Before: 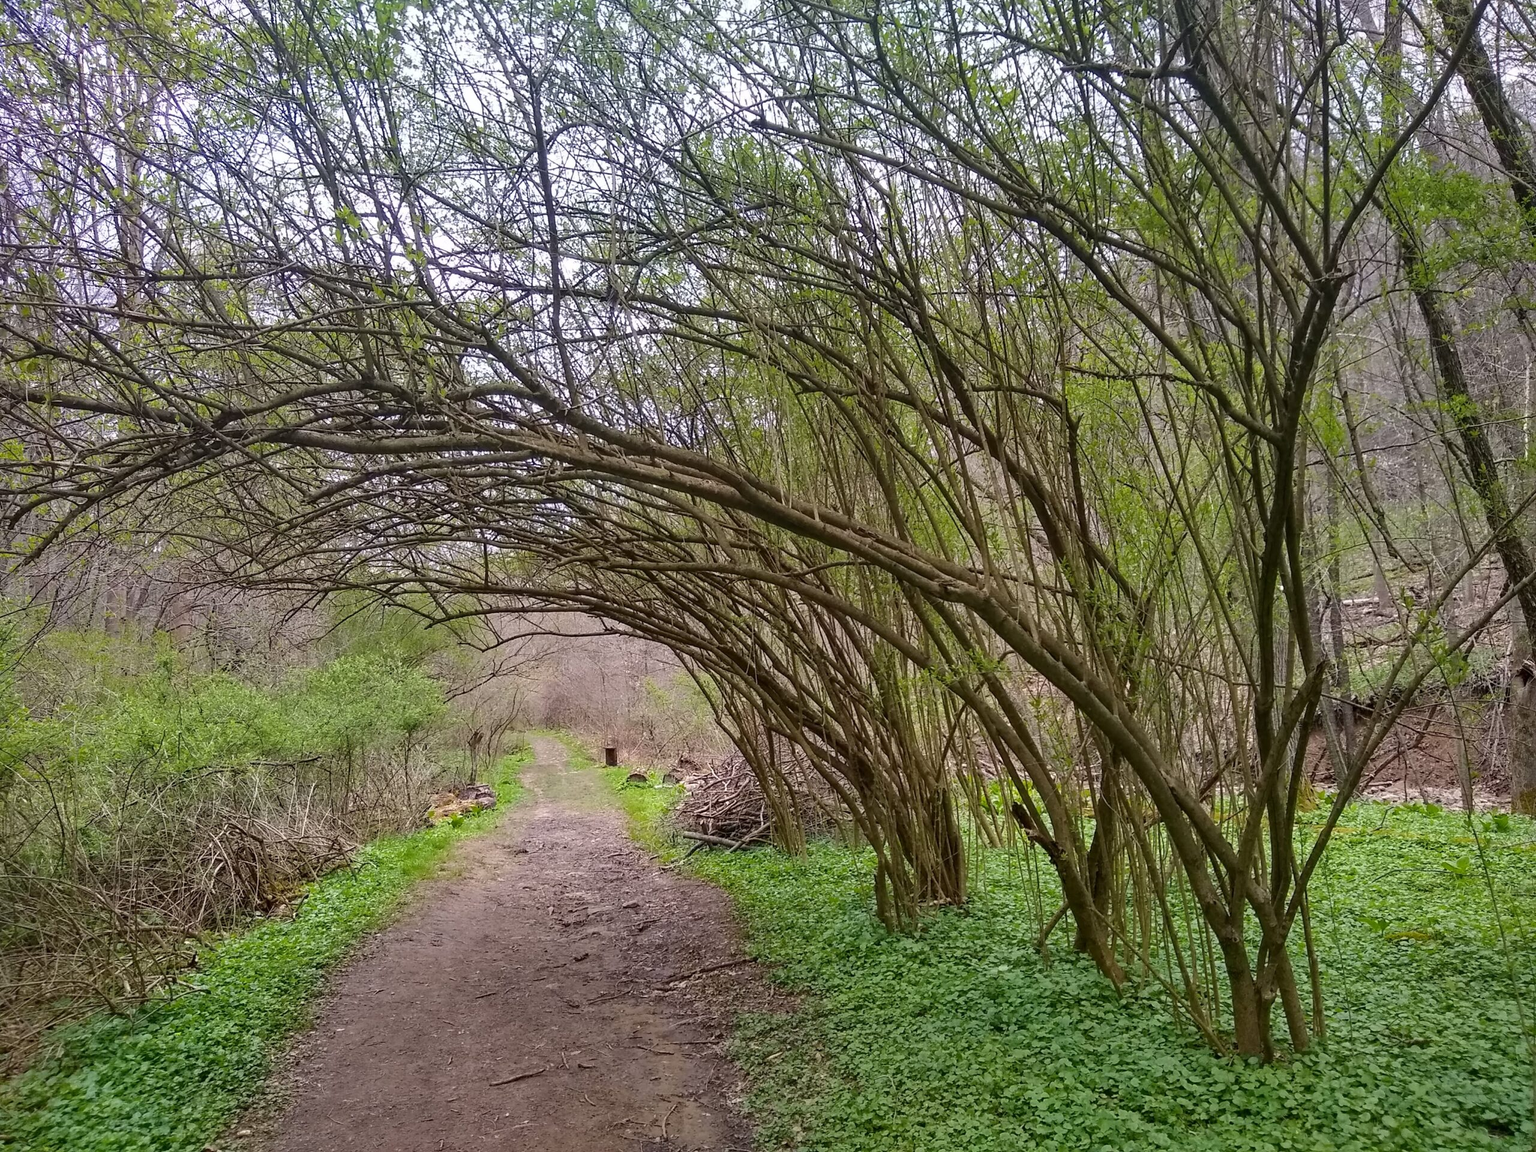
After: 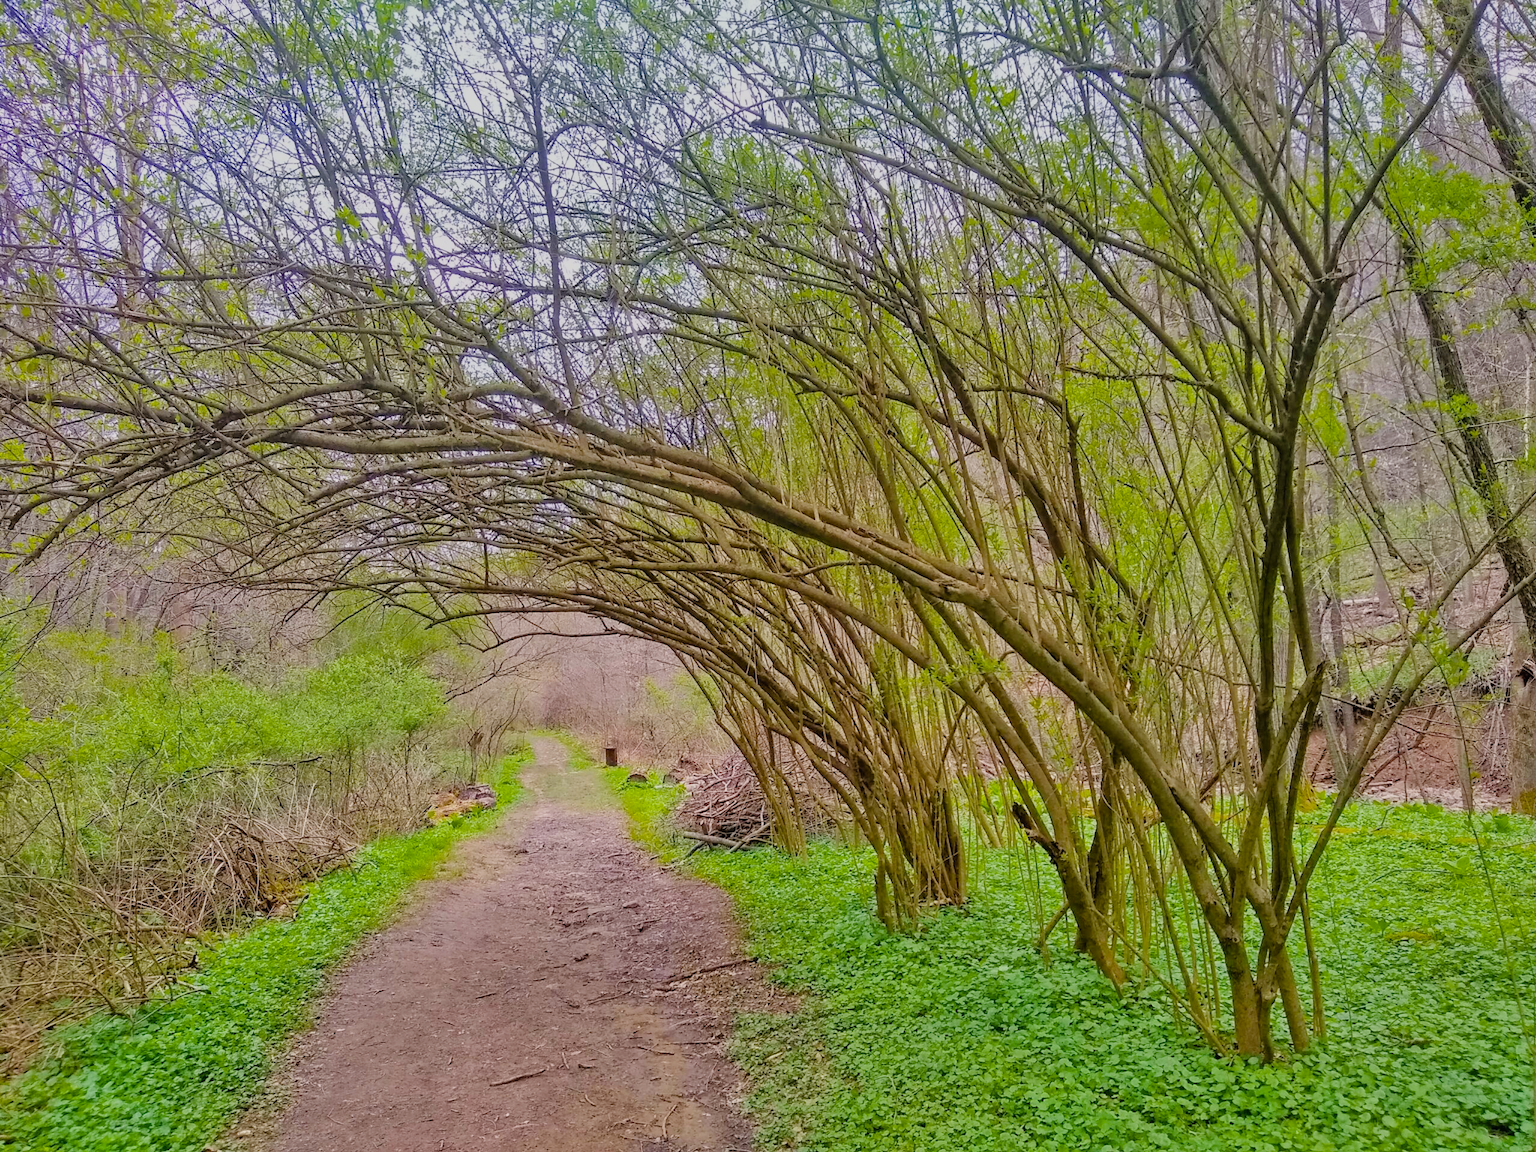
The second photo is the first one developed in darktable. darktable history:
tone equalizer: -7 EV 0.157 EV, -6 EV 0.619 EV, -5 EV 1.13 EV, -4 EV 1.33 EV, -3 EV 1.17 EV, -2 EV 0.6 EV, -1 EV 0.147 EV
filmic rgb: black relative exposure -7.65 EV, white relative exposure 4.56 EV, threshold -0.29 EV, transition 3.19 EV, structure ↔ texture 99.56%, hardness 3.61, enable highlight reconstruction true
color balance rgb: global offset › luminance 0.467%, global offset › hue 58.46°, linear chroma grading › global chroma 10.304%, perceptual saturation grading › global saturation 19.799%, global vibrance 20%
